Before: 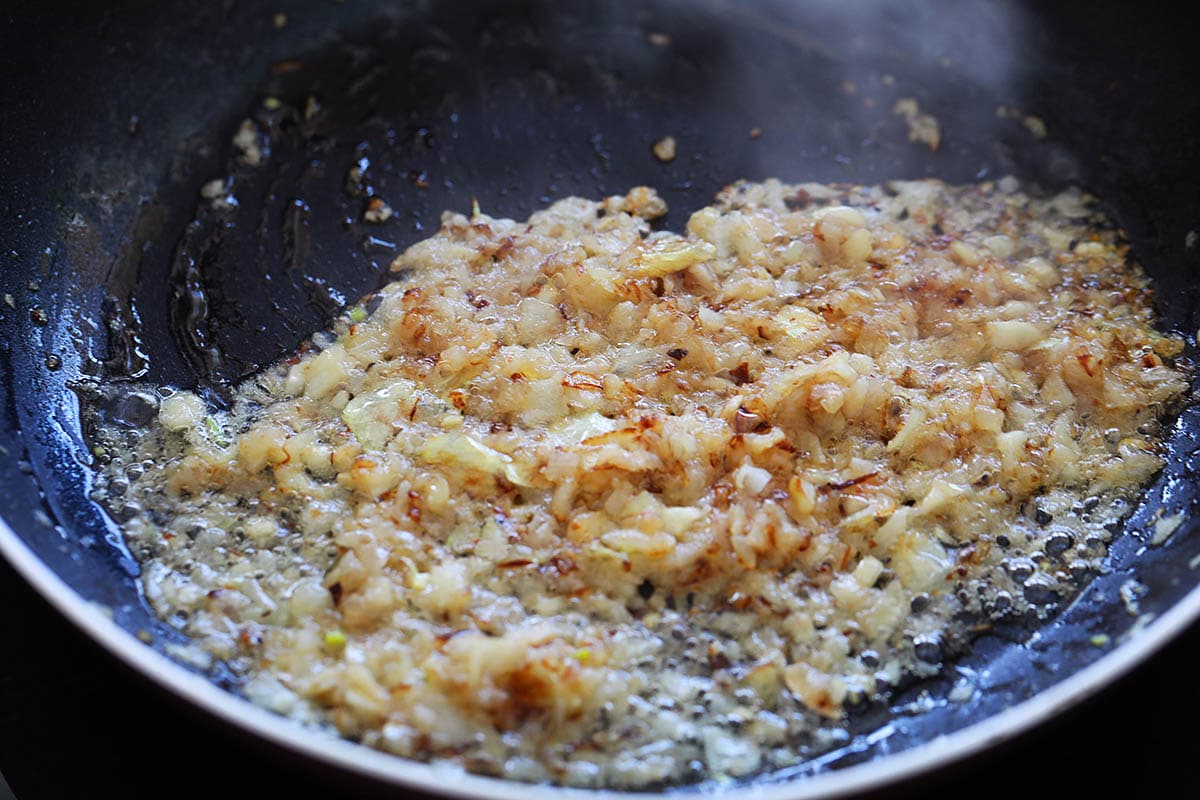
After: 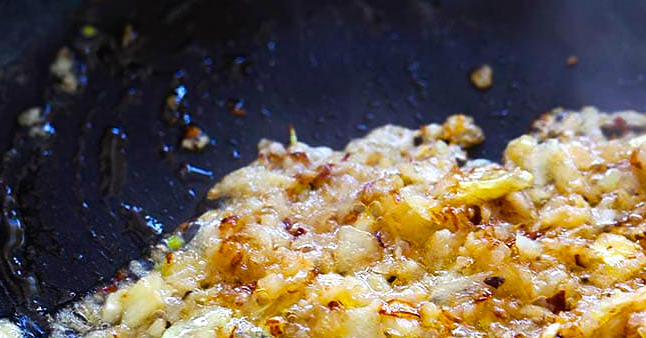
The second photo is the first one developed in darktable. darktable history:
crop: left 15.306%, top 9.065%, right 30.789%, bottom 48.638%
color balance rgb: linear chroma grading › global chroma 9%, perceptual saturation grading › global saturation 36%, perceptual saturation grading › shadows 35%, perceptual brilliance grading › global brilliance 15%, perceptual brilliance grading › shadows -35%, global vibrance 15%
